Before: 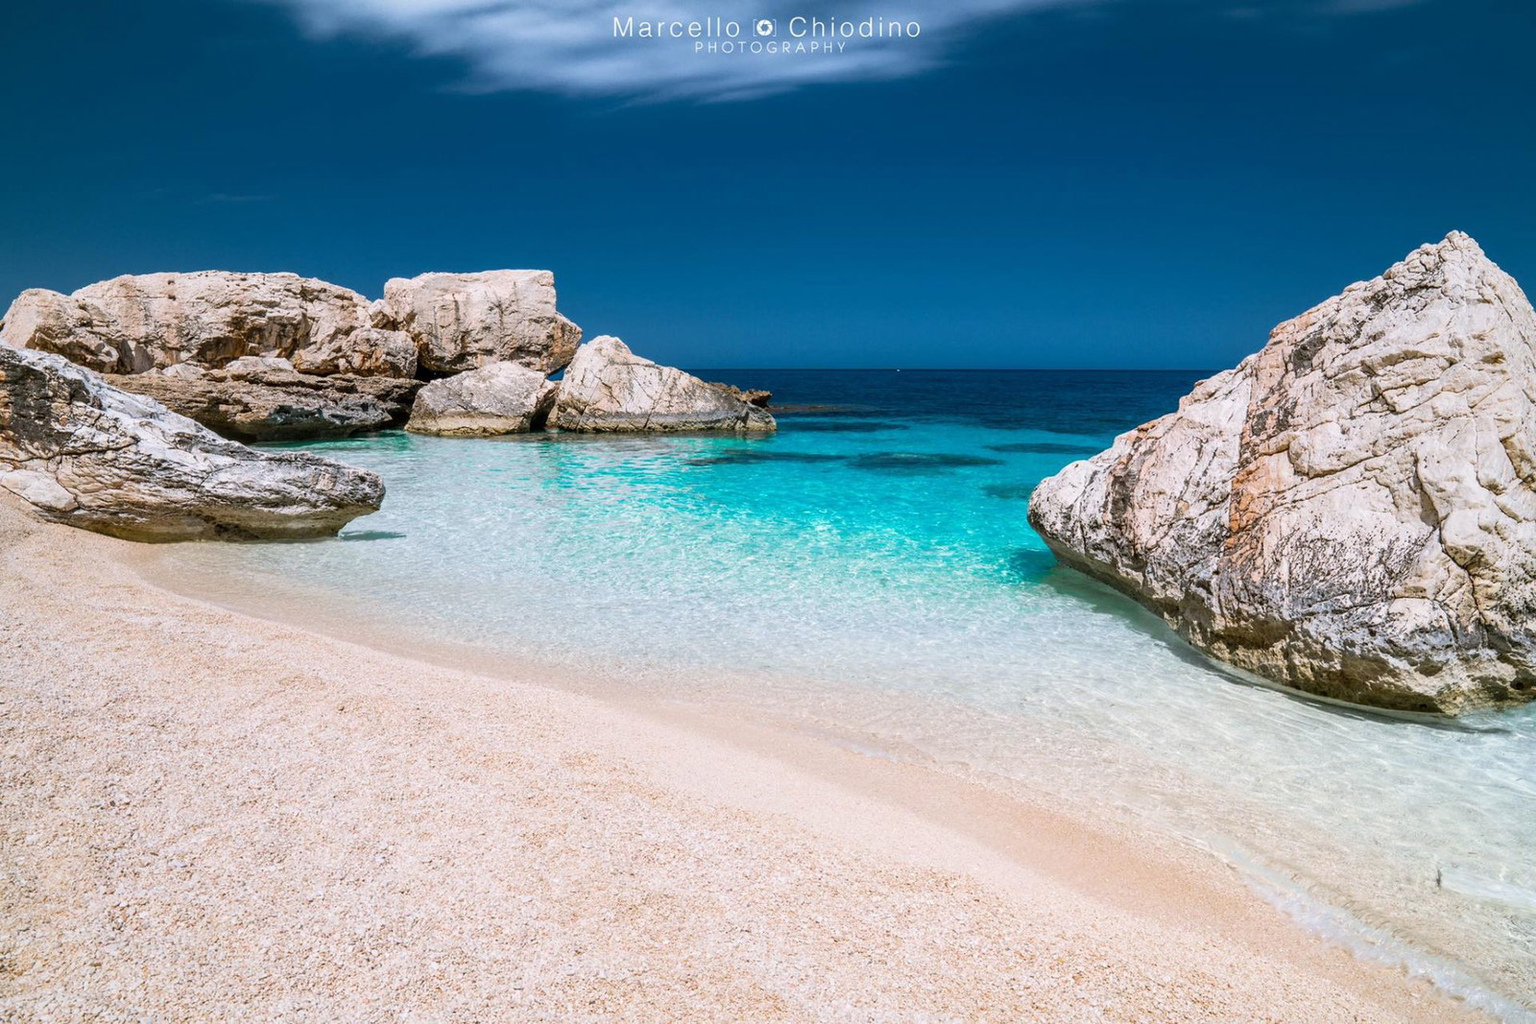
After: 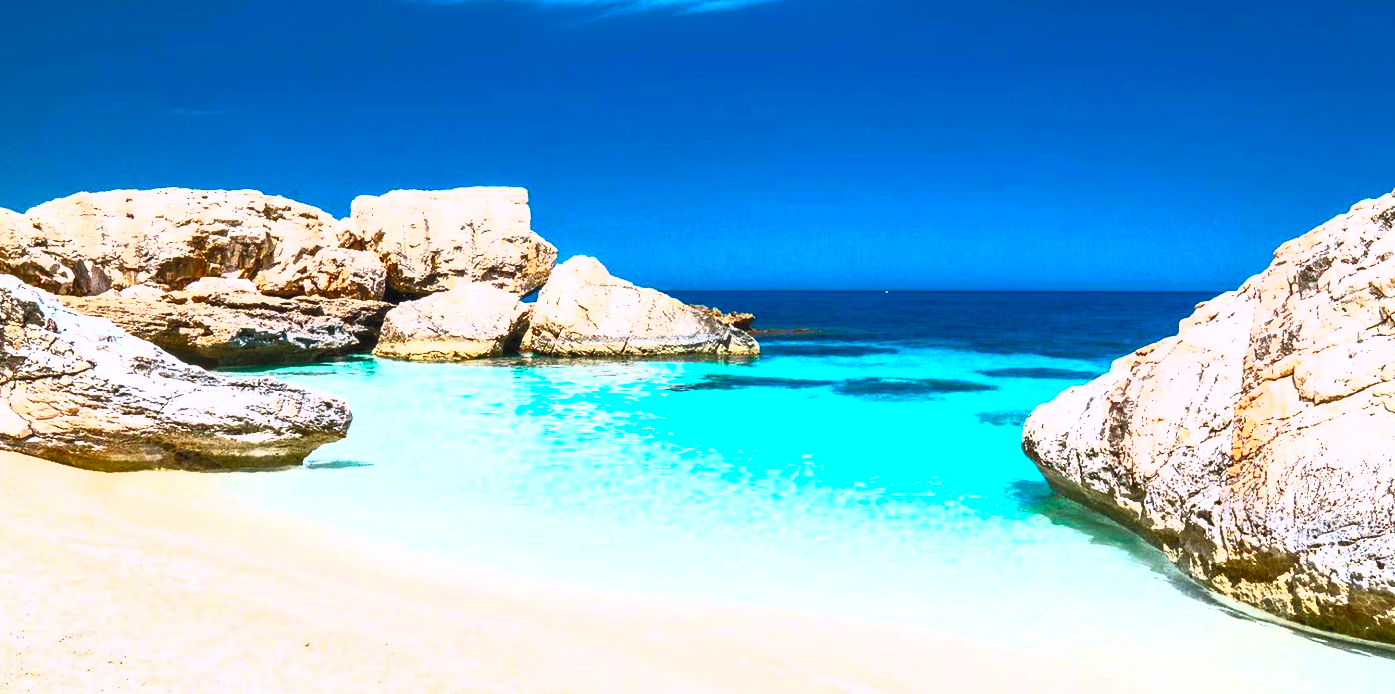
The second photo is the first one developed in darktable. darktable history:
contrast brightness saturation: contrast 0.982, brightness 0.987, saturation 0.988
crop: left 3.105%, top 8.887%, right 9.678%, bottom 26.015%
